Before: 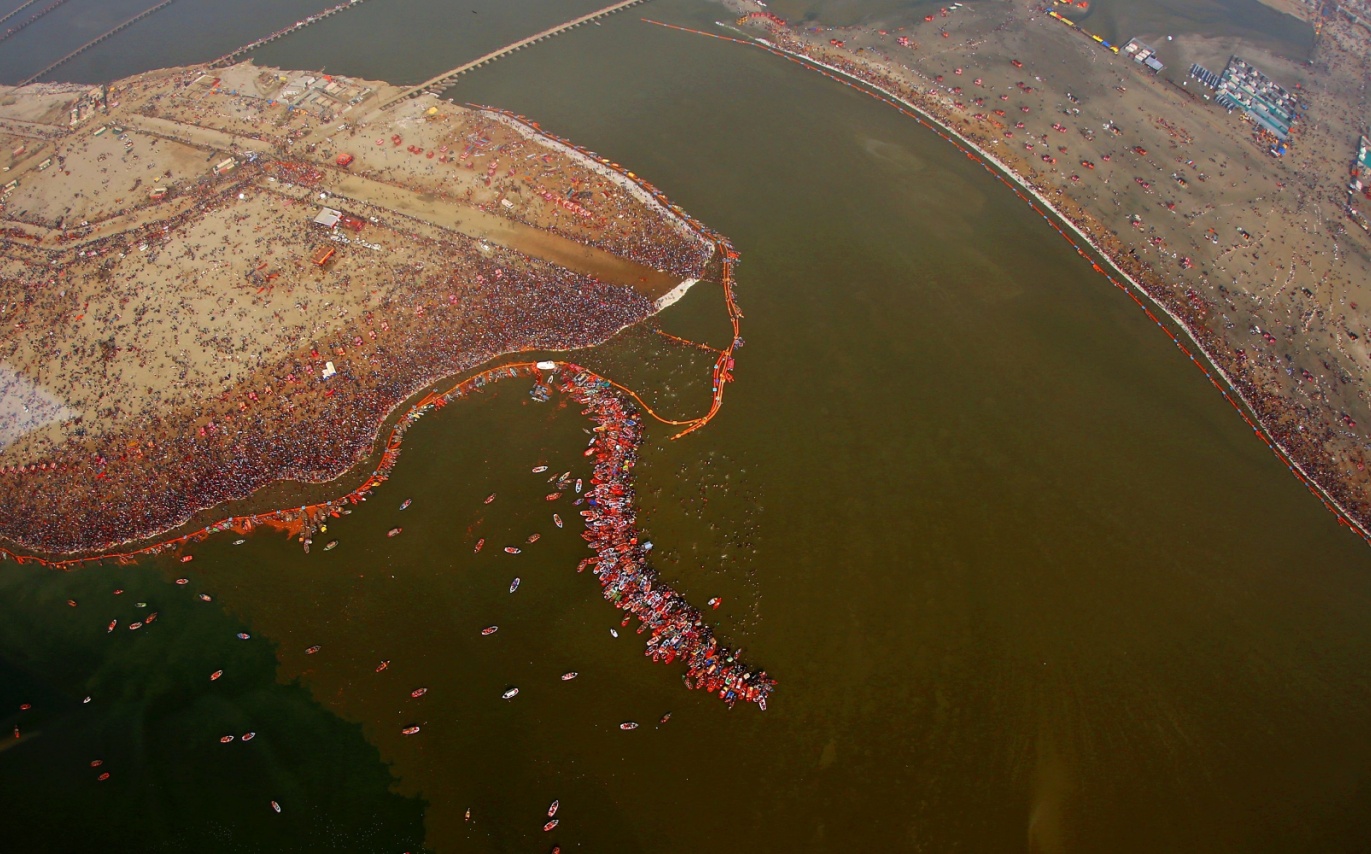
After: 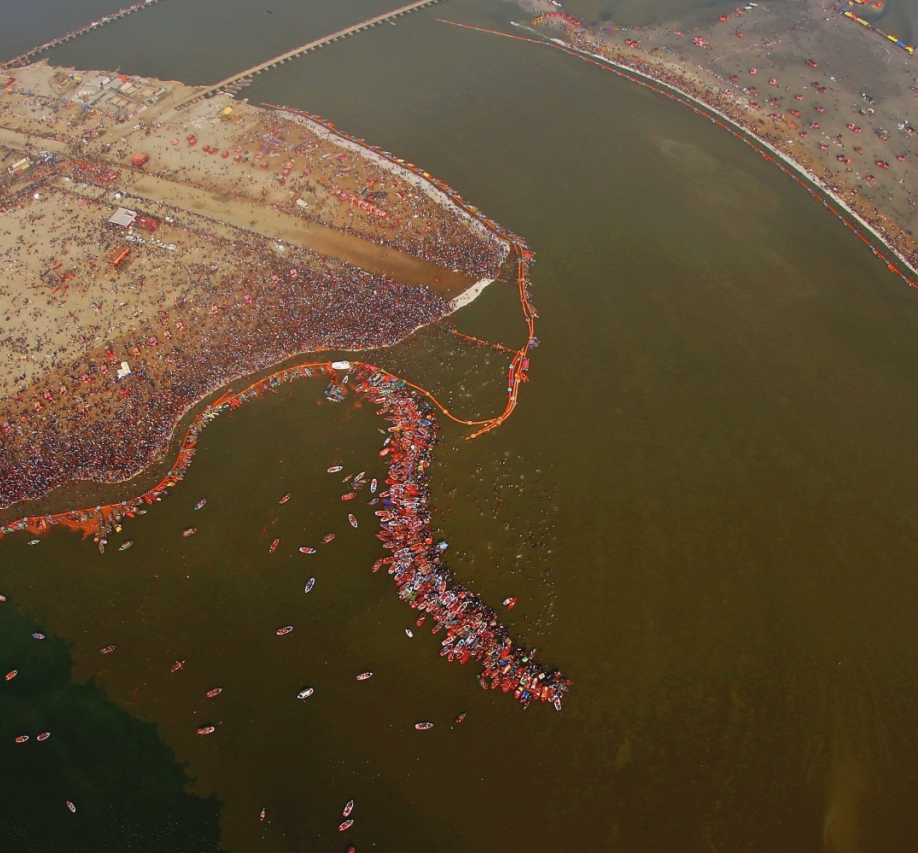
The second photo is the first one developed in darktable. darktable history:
contrast brightness saturation: contrast -0.097, saturation -0.085
crop and rotate: left 14.955%, right 18.069%
